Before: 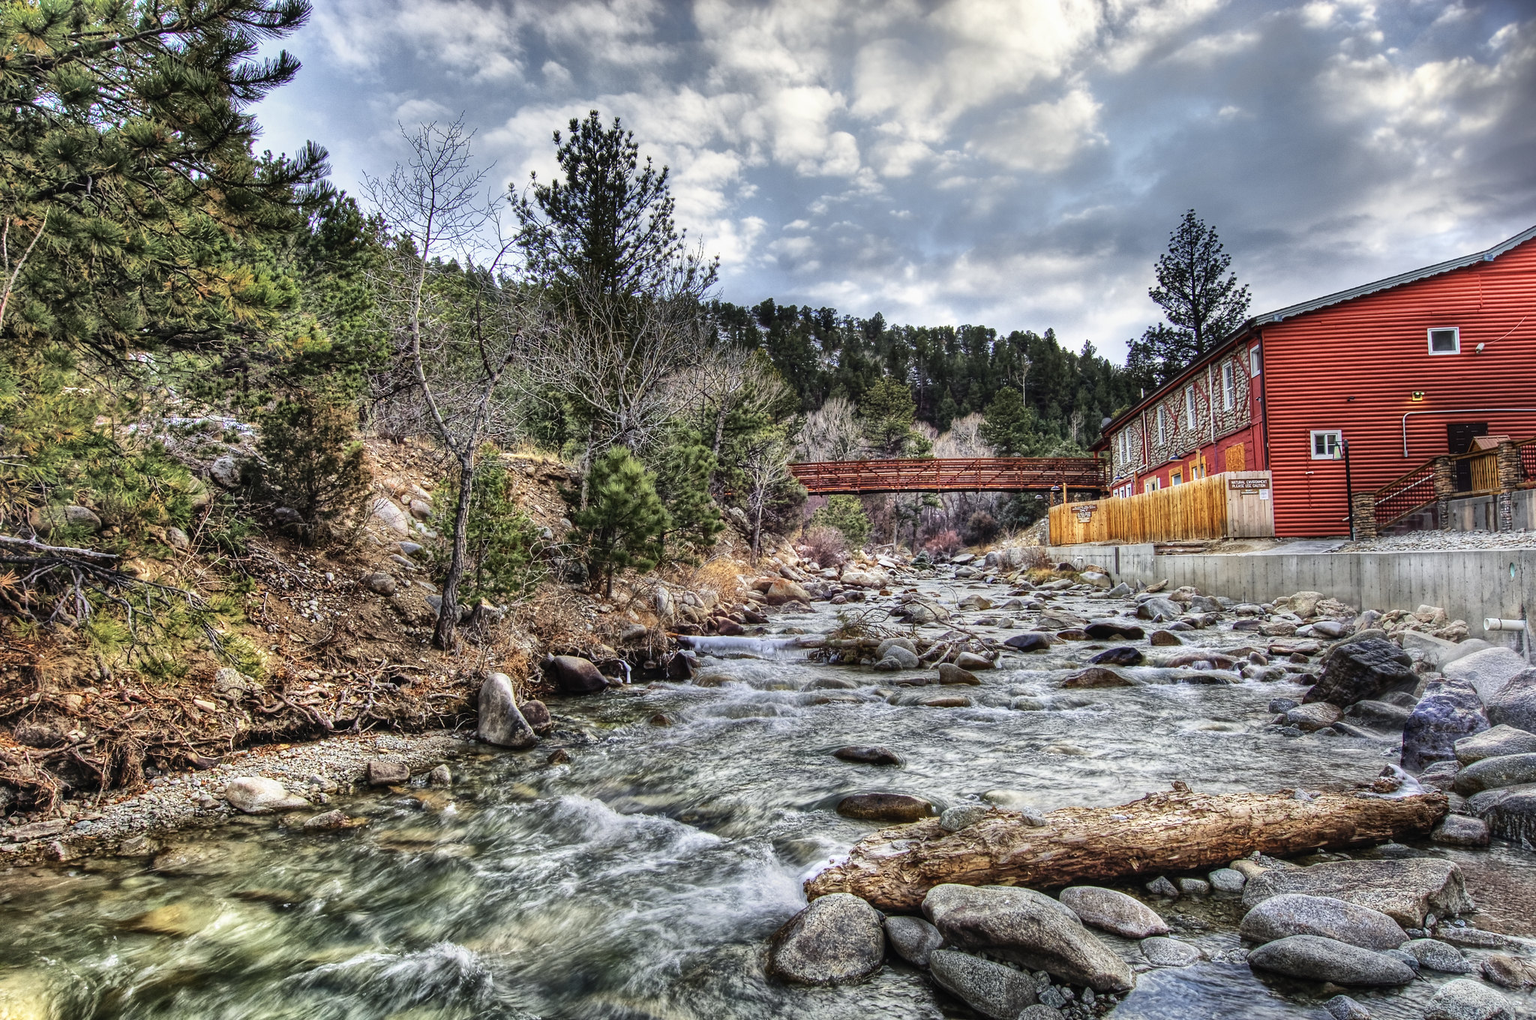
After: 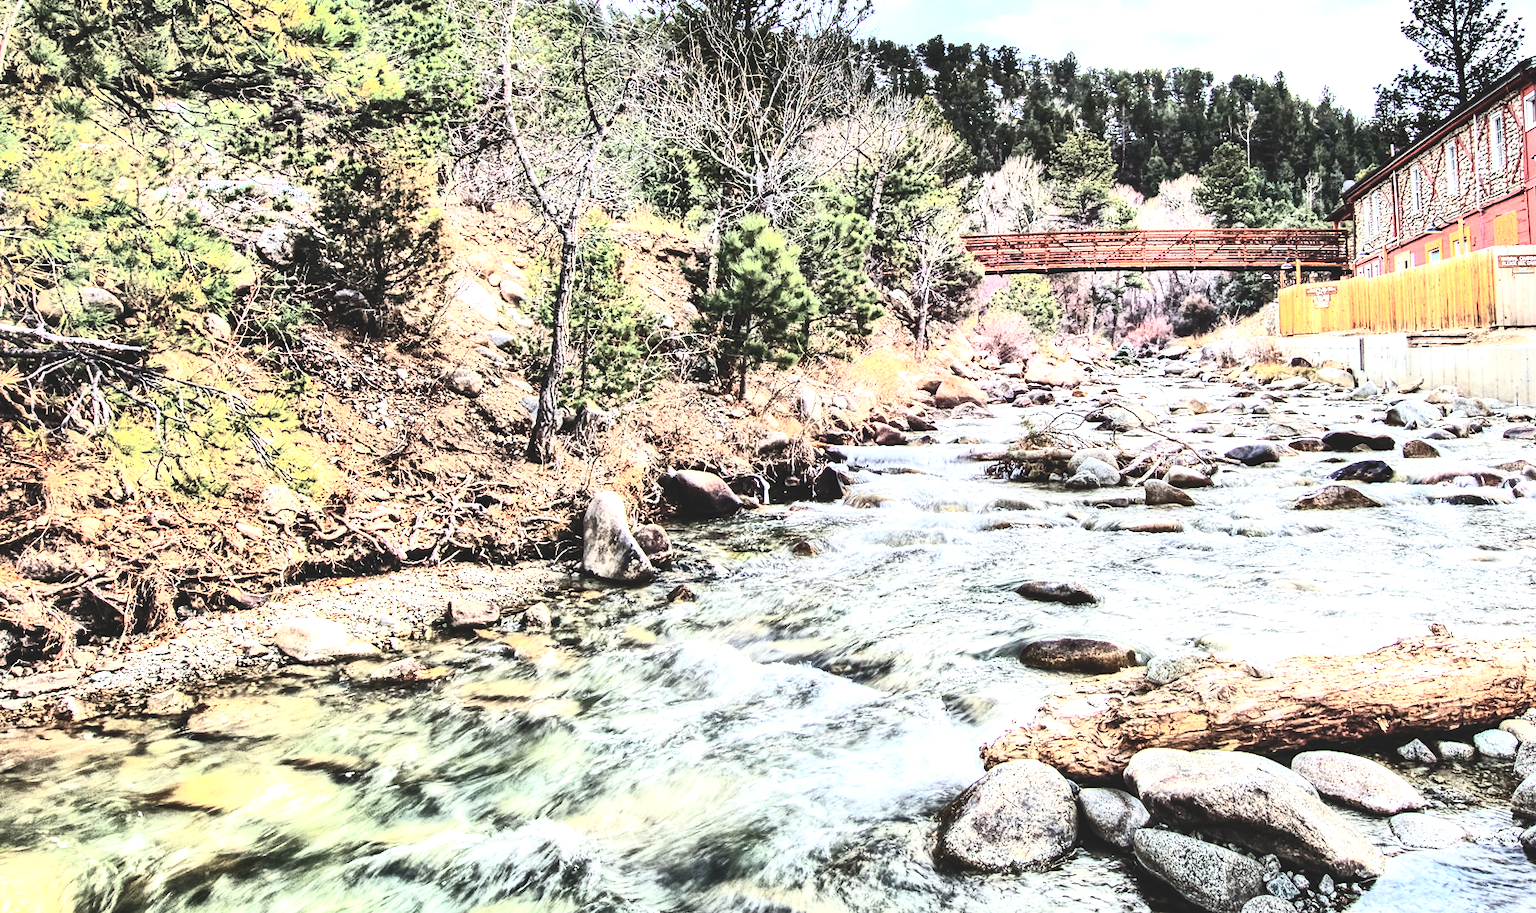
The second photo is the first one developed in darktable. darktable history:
crop: top 26.531%, right 17.959%
exposure: black level correction -0.023, exposure 1.397 EV, compensate highlight preservation false
contrast brightness saturation: contrast 0.5, saturation -0.1
